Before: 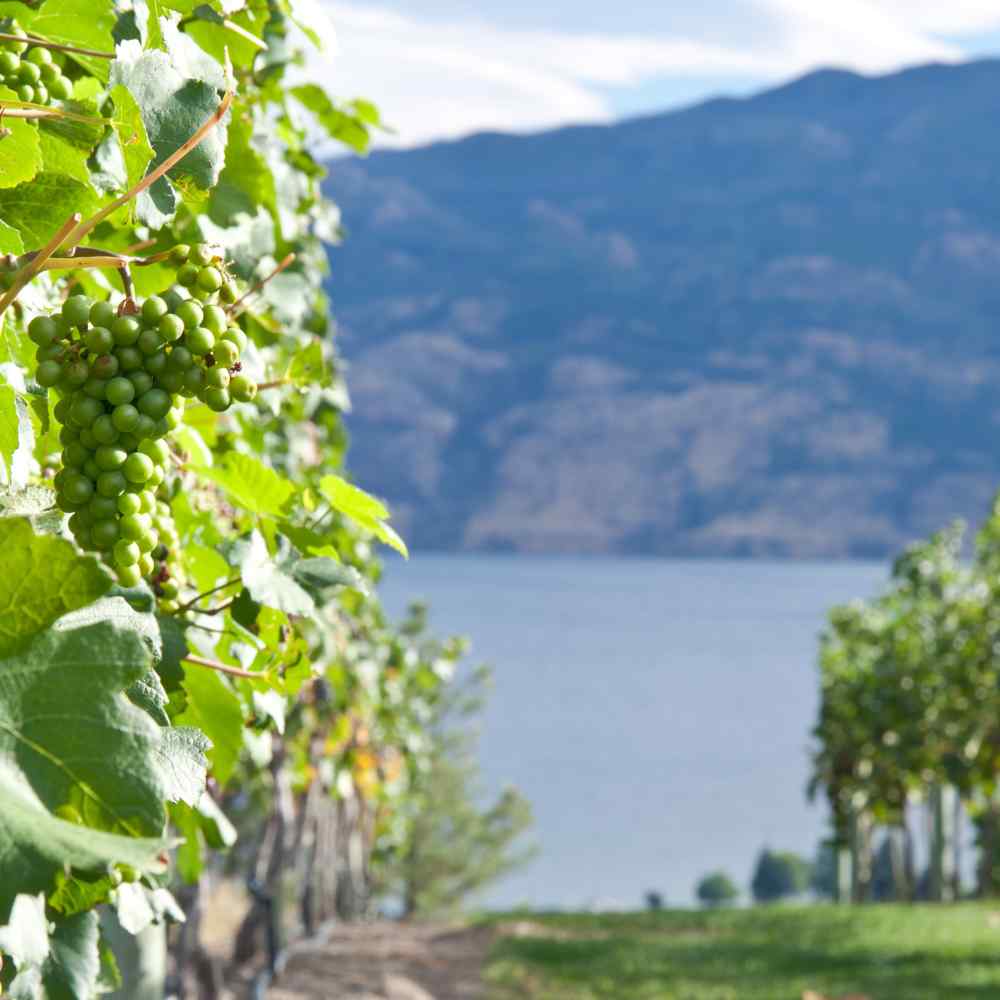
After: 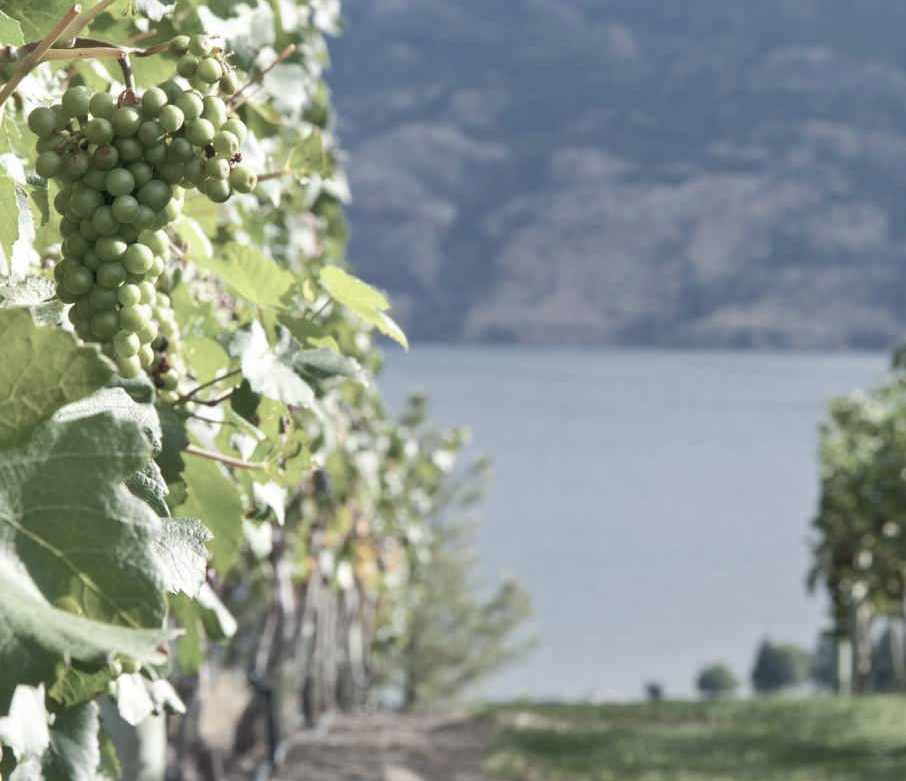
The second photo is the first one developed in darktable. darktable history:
crop: top 20.972%, right 9.332%, bottom 0.348%
color zones: curves: ch0 [(0, 0.6) (0.129, 0.508) (0.193, 0.483) (0.429, 0.5) (0.571, 0.5) (0.714, 0.5) (0.857, 0.5) (1, 0.6)]; ch1 [(0, 0.481) (0.112, 0.245) (0.213, 0.223) (0.429, 0.233) (0.571, 0.231) (0.683, 0.242) (0.857, 0.296) (1, 0.481)]
